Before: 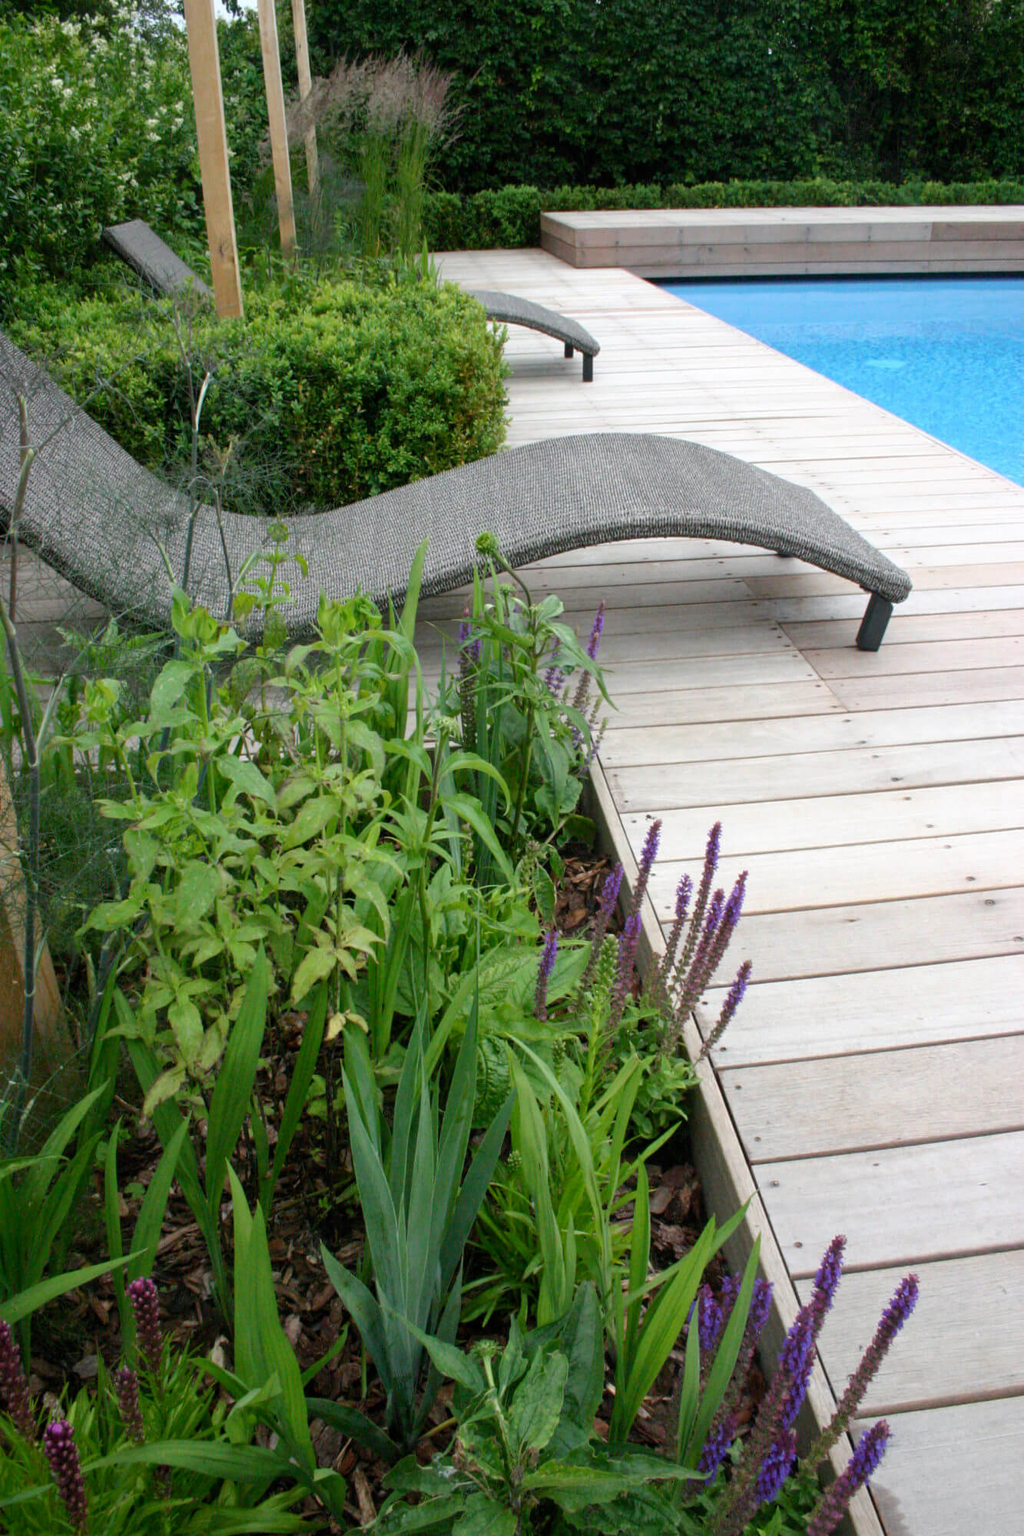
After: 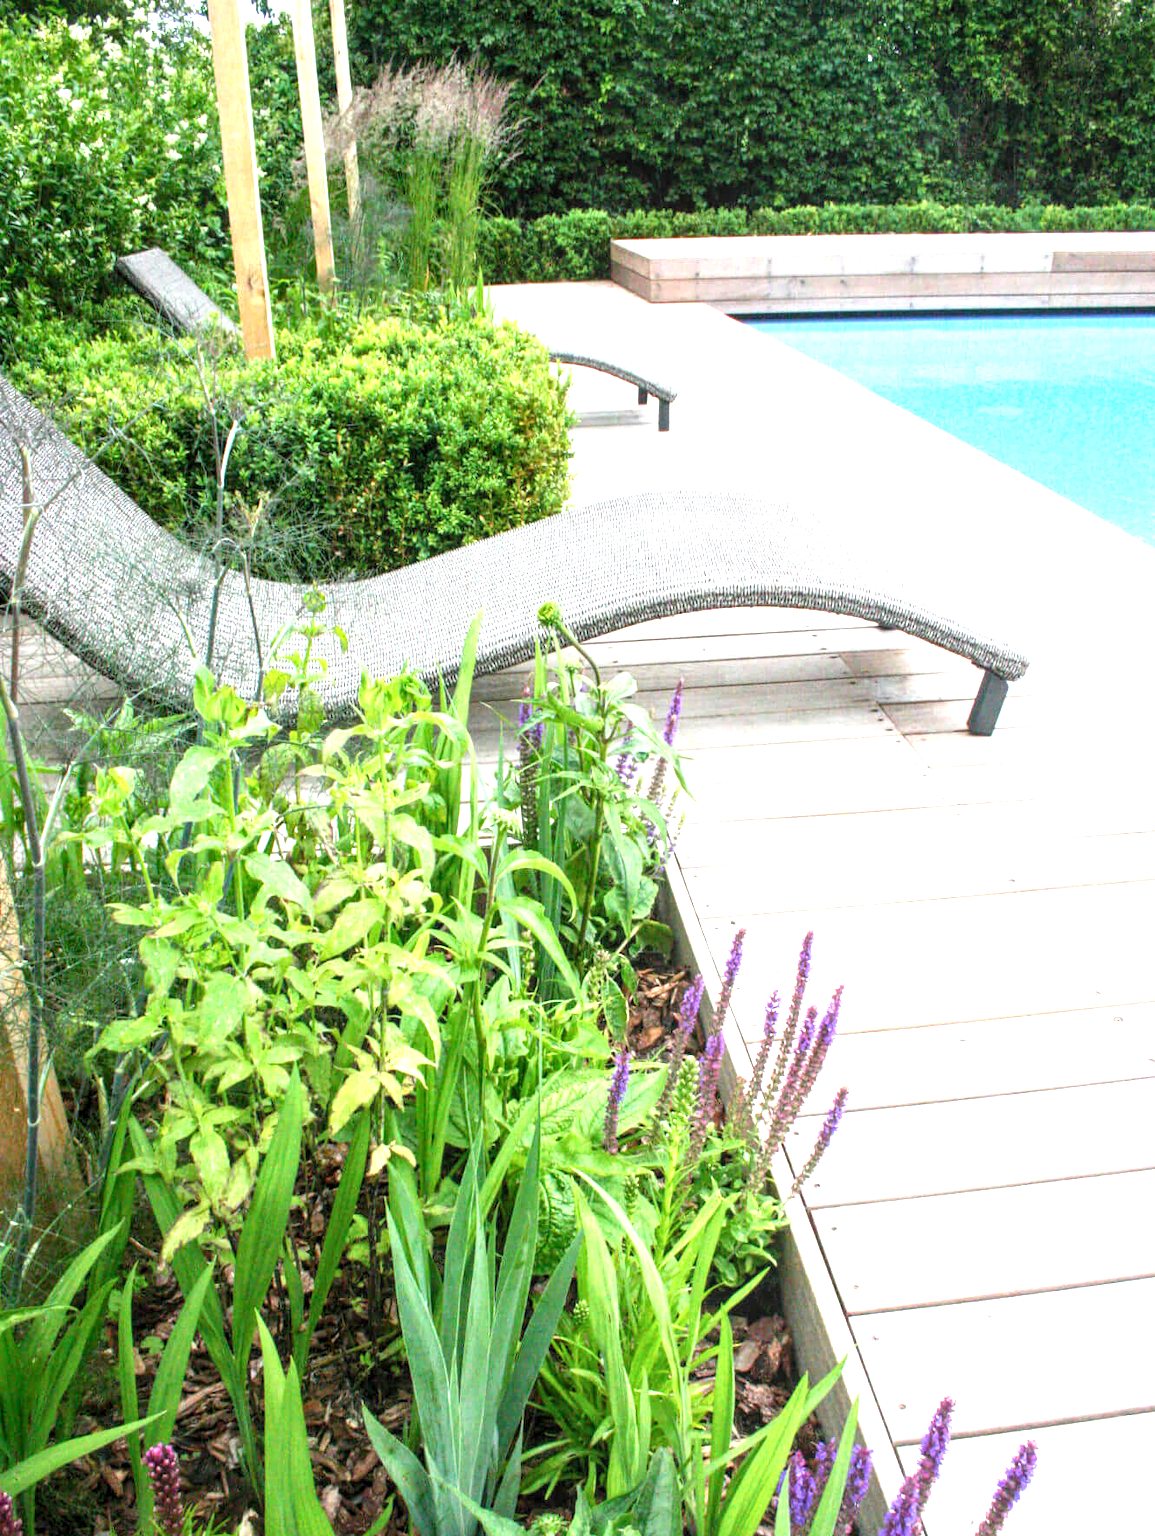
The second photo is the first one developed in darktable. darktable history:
crop and rotate: top 0%, bottom 11.49%
exposure: black level correction 0, exposure 1.741 EV, compensate exposure bias true, compensate highlight preservation false
local contrast: detail 130%
